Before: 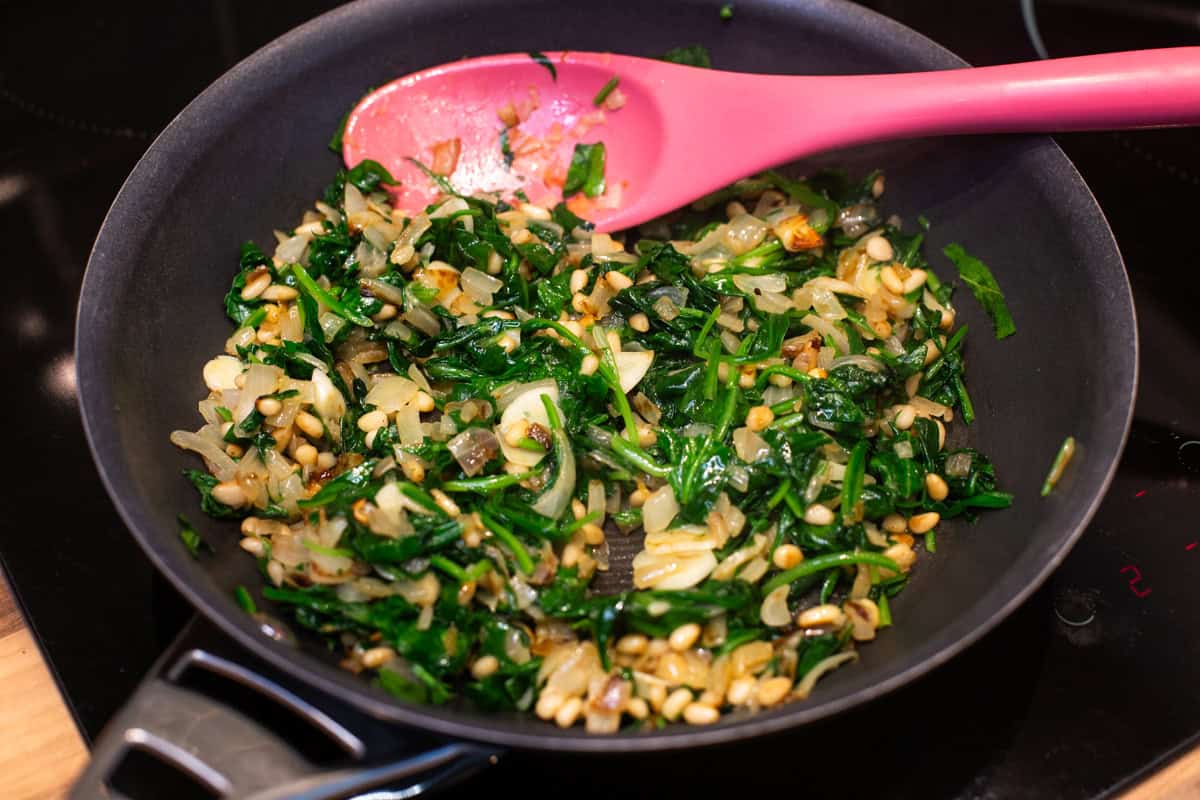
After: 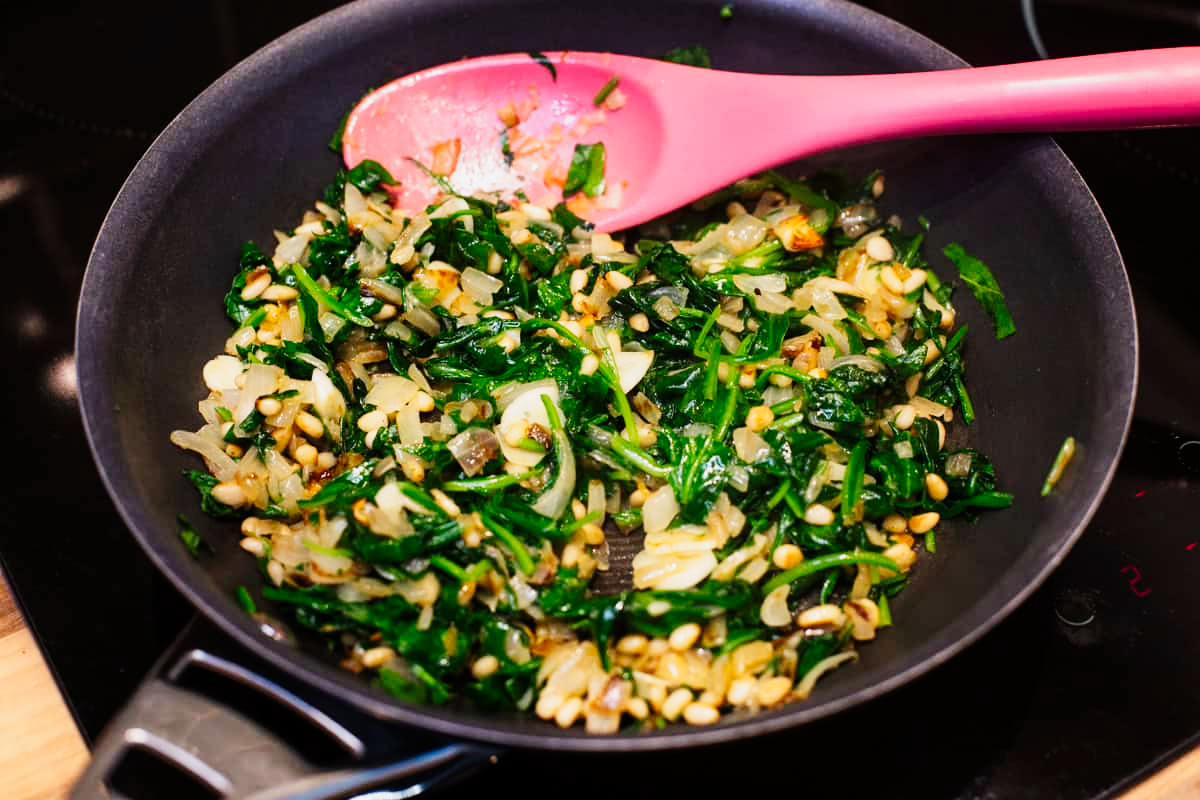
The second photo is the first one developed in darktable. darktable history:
tone equalizer: mask exposure compensation -0.511 EV
tone curve: curves: ch0 [(0, 0) (0.042, 0.023) (0.157, 0.114) (0.302, 0.308) (0.44, 0.507) (0.607, 0.705) (0.824, 0.882) (1, 0.965)]; ch1 [(0, 0) (0.339, 0.334) (0.445, 0.419) (0.476, 0.454) (0.503, 0.501) (0.517, 0.513) (0.551, 0.567) (0.622, 0.662) (0.706, 0.741) (1, 1)]; ch2 [(0, 0) (0.327, 0.318) (0.417, 0.426) (0.46, 0.453) (0.502, 0.5) (0.514, 0.524) (0.547, 0.572) (0.615, 0.656) (0.717, 0.778) (1, 1)], preserve colors none
